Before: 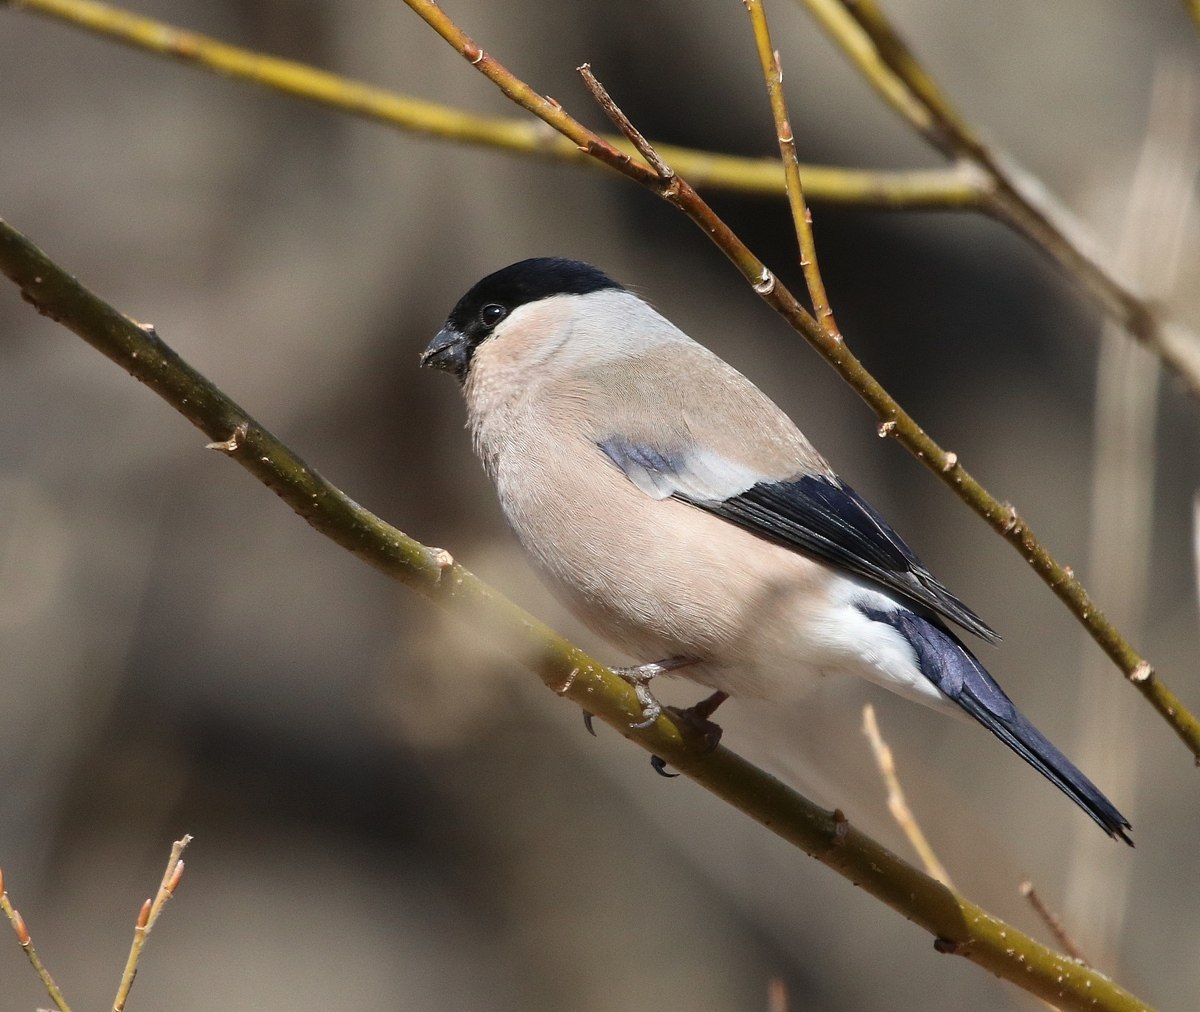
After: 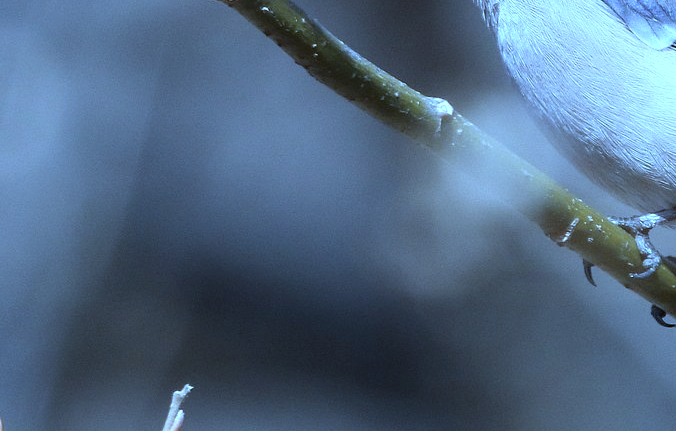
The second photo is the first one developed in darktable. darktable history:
exposure: black level correction 0.001, exposure 0.5 EV, compensate exposure bias true, compensate highlight preservation false
white balance: red 0.766, blue 1.537
levels: mode automatic
crop: top 44.483%, right 43.593%, bottom 12.892%
color correction: highlights a* -12.64, highlights b* -18.1, saturation 0.7
